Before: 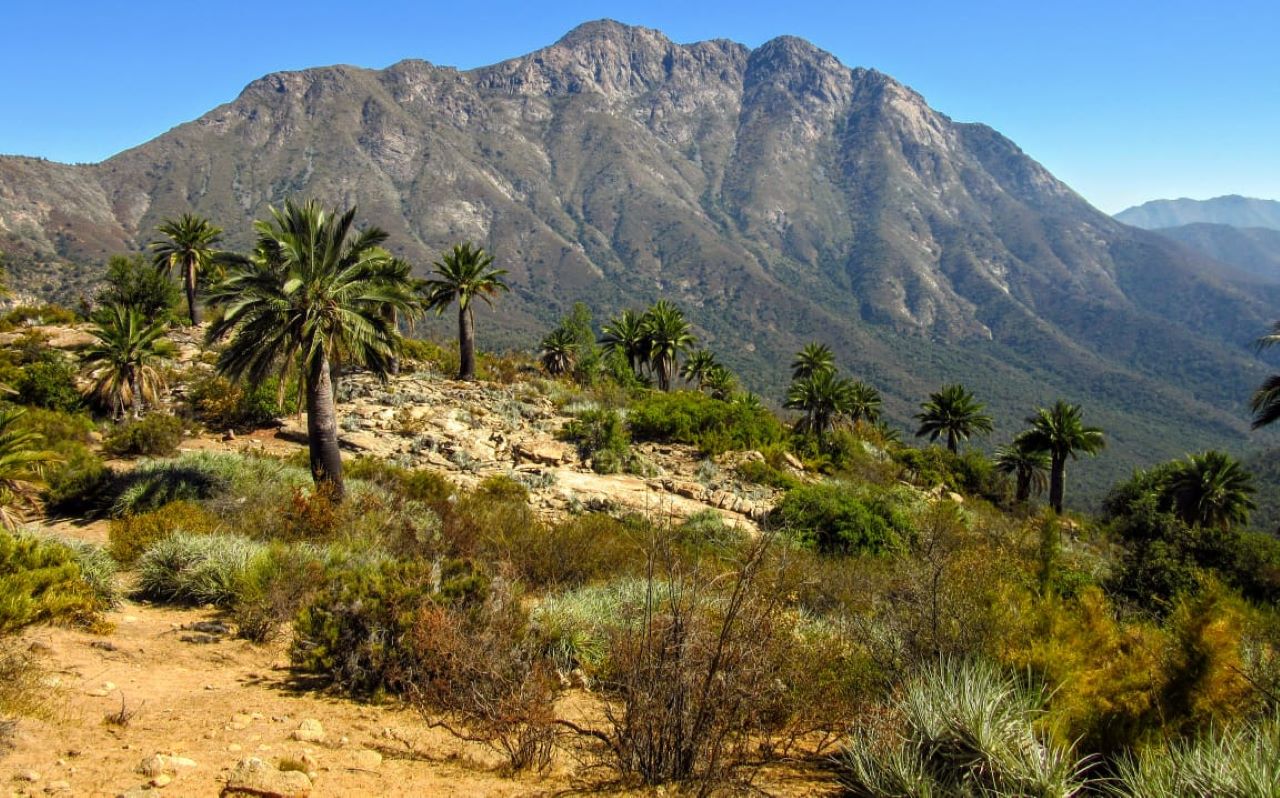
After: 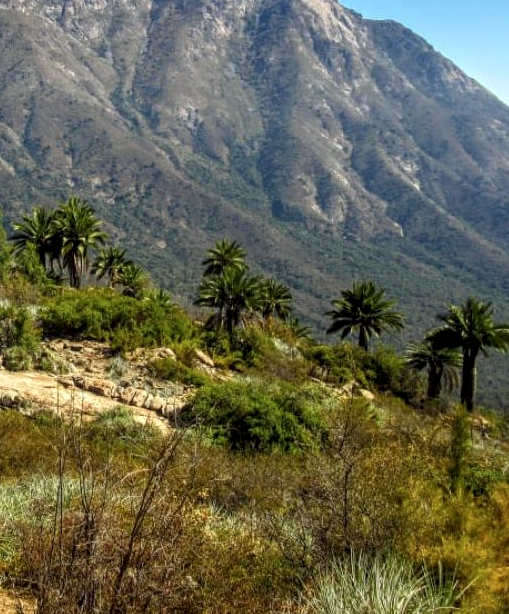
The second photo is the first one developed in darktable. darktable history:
crop: left 46.08%, top 12.915%, right 14.117%, bottom 10.135%
contrast brightness saturation: saturation -0.046
local contrast: on, module defaults
